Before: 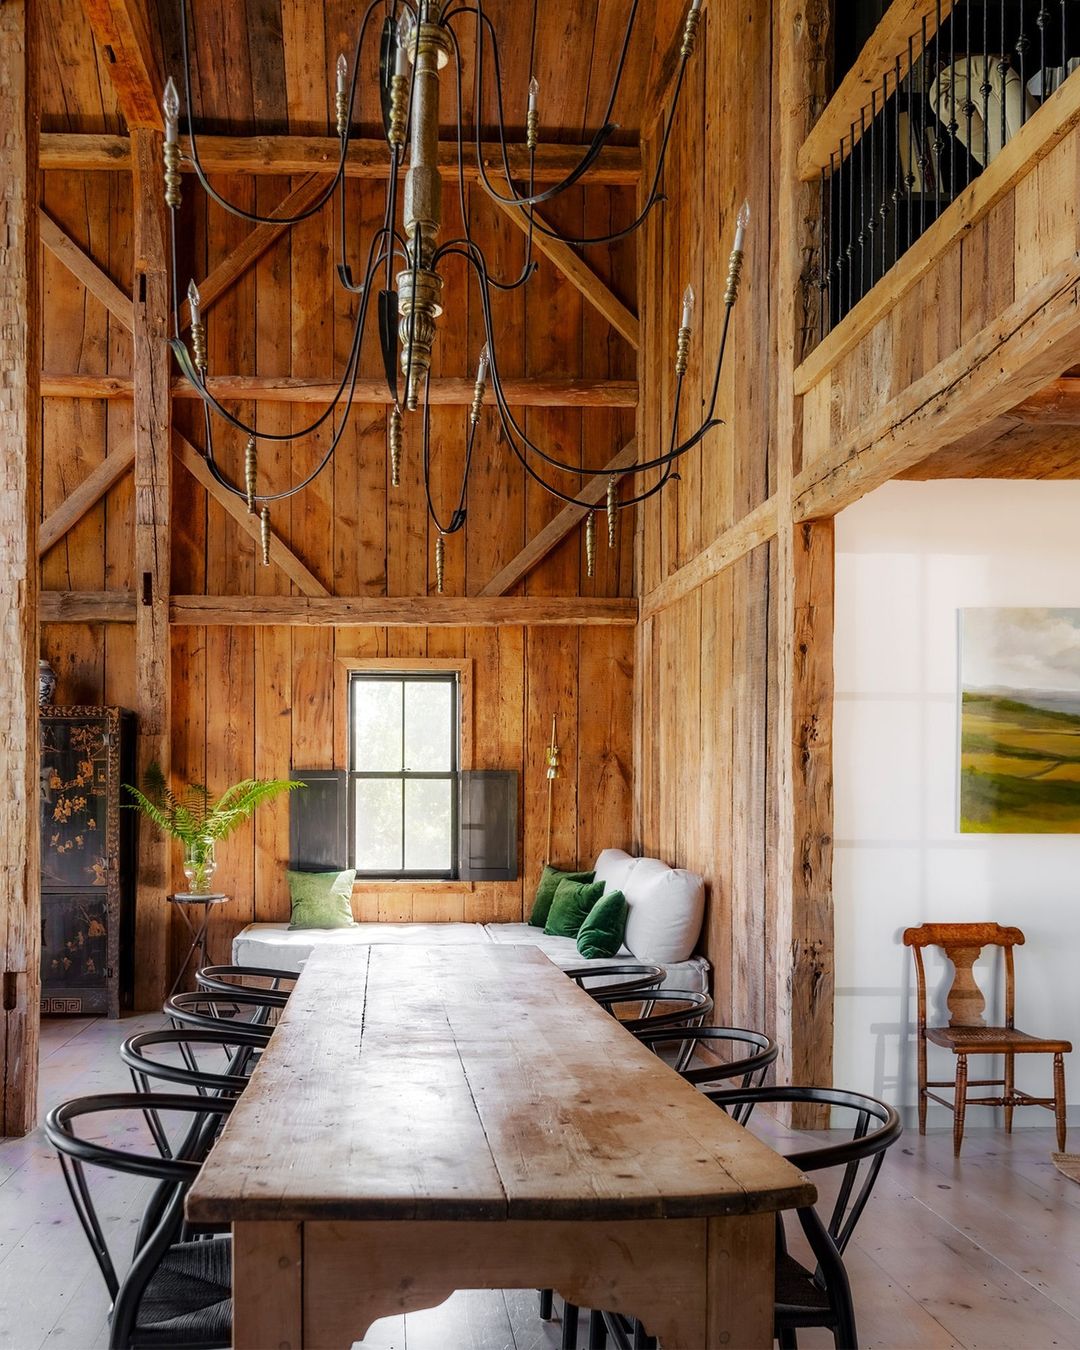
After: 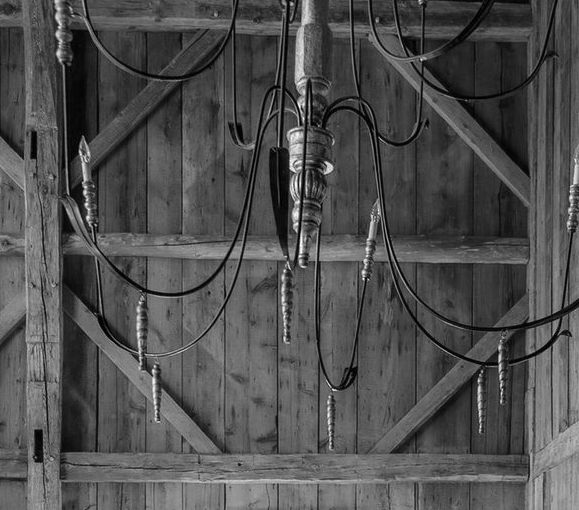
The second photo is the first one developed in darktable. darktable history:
crop: left 10.121%, top 10.631%, right 36.218%, bottom 51.526%
monochrome: on, module defaults
